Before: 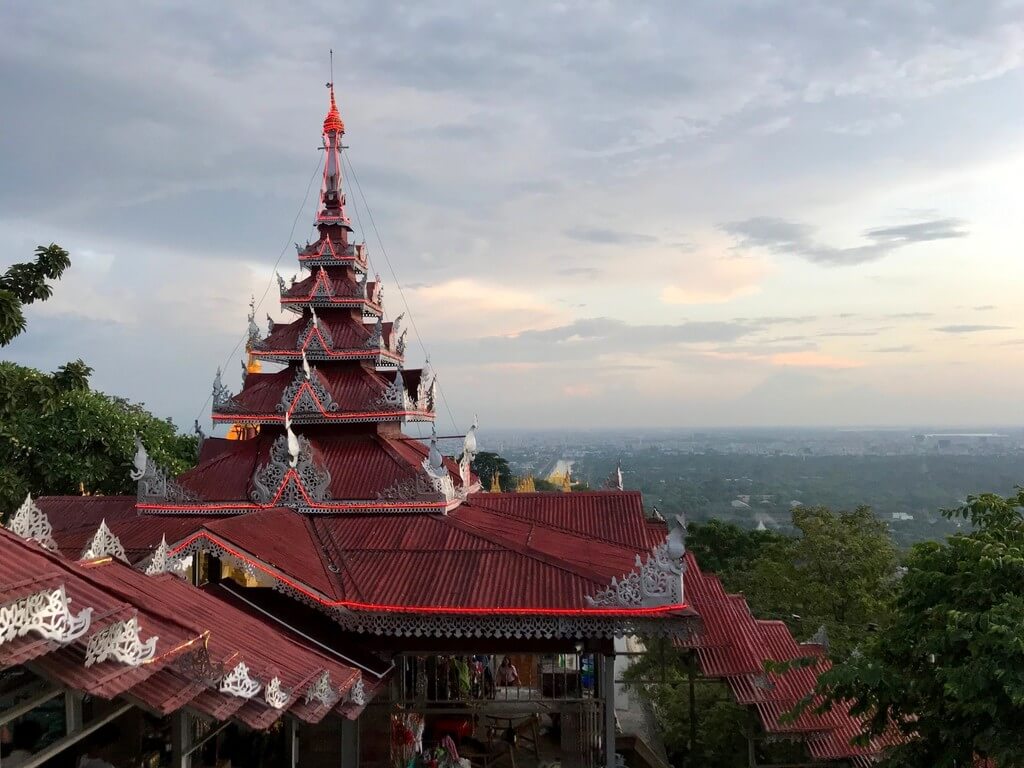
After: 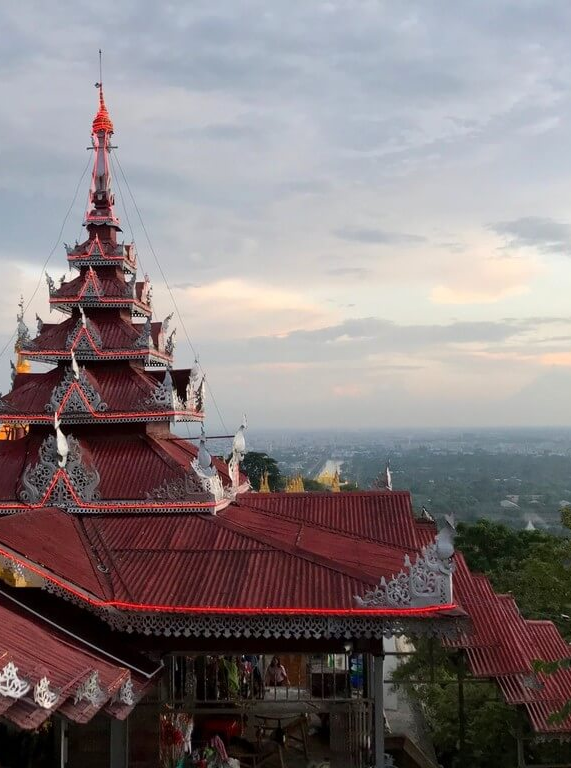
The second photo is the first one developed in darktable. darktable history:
crop and rotate: left 22.58%, right 21.62%
